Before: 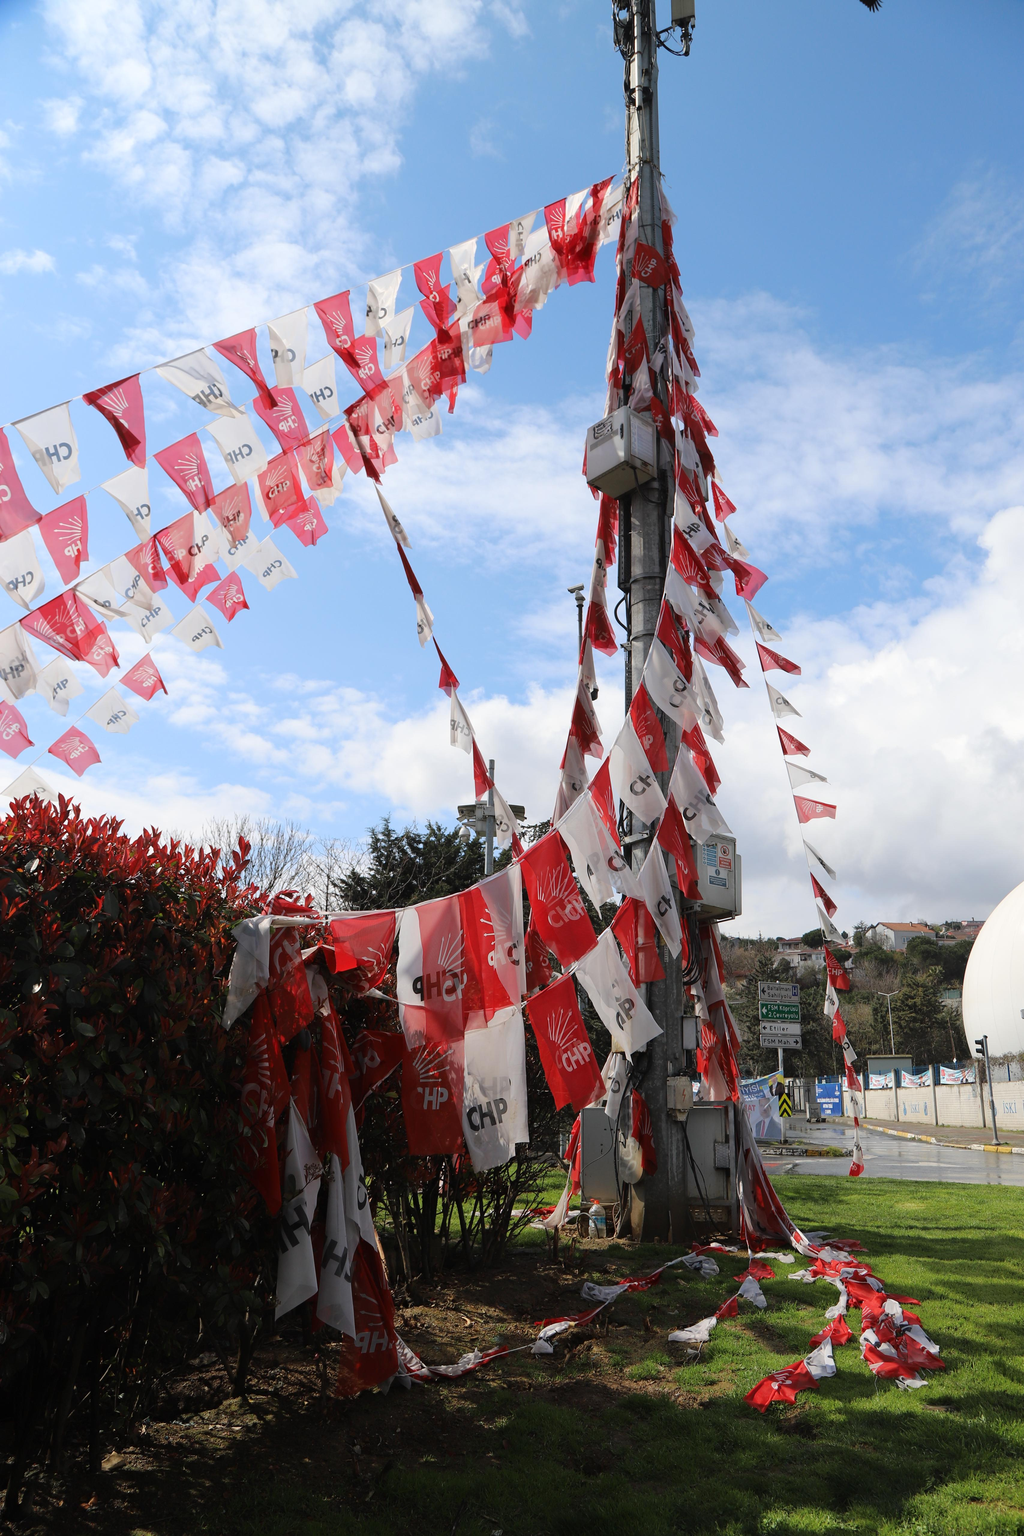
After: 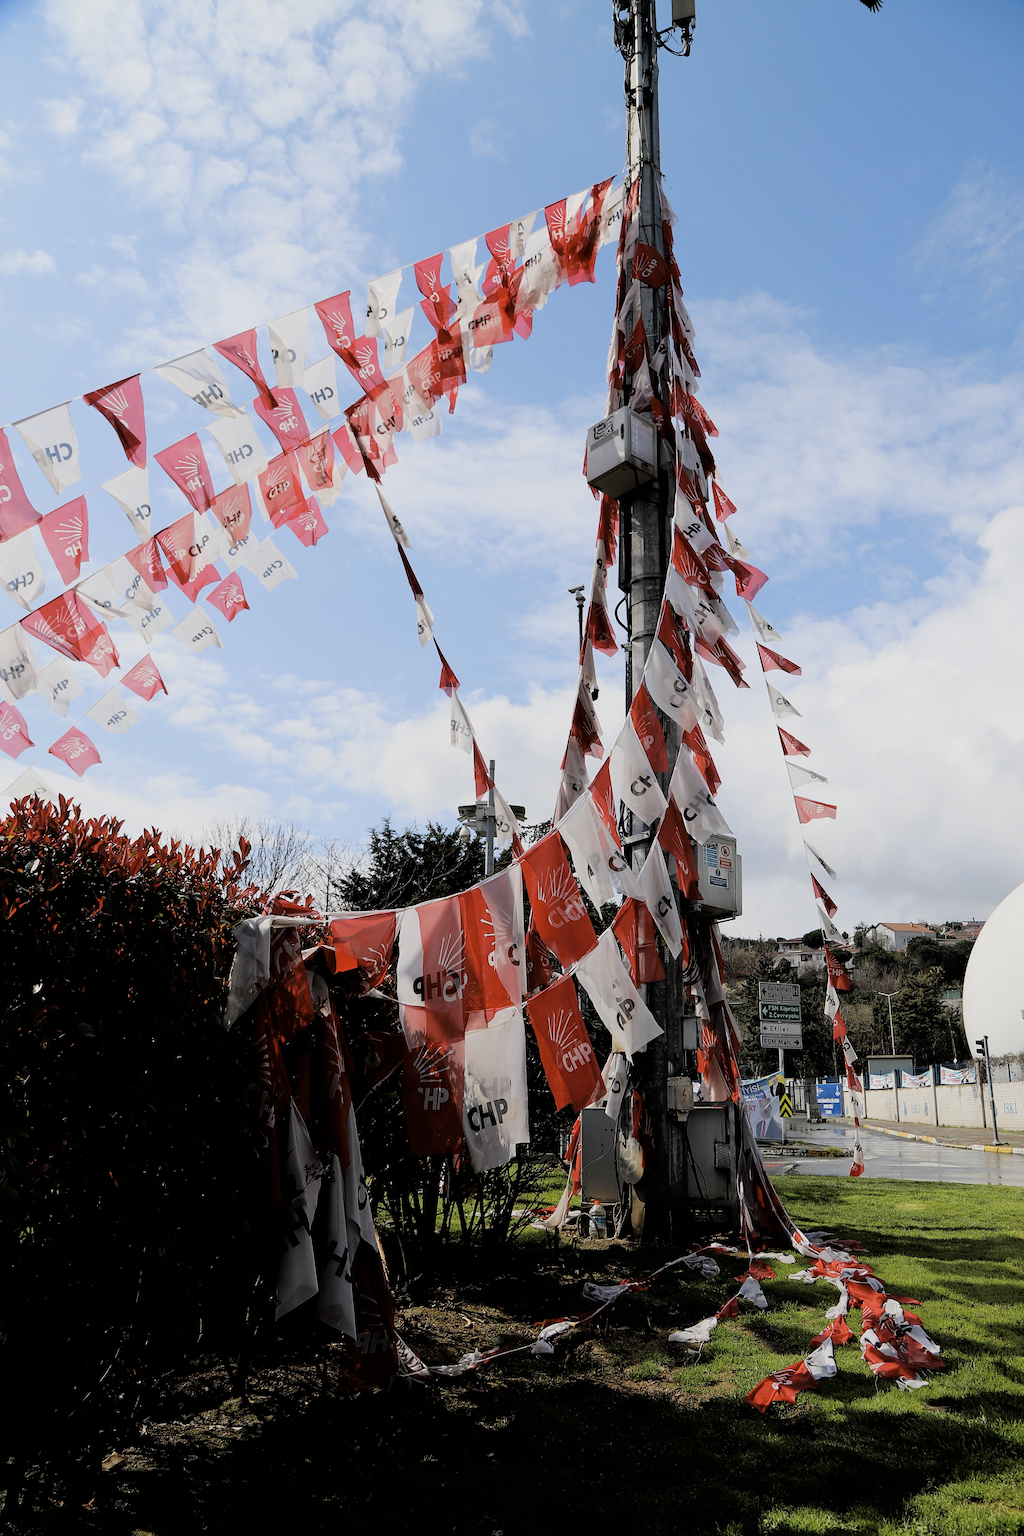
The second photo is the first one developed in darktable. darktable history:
sharpen: on, module defaults
color contrast: green-magenta contrast 0.81
filmic rgb: black relative exposure -5 EV, hardness 2.88, contrast 1.3, highlights saturation mix -30%
